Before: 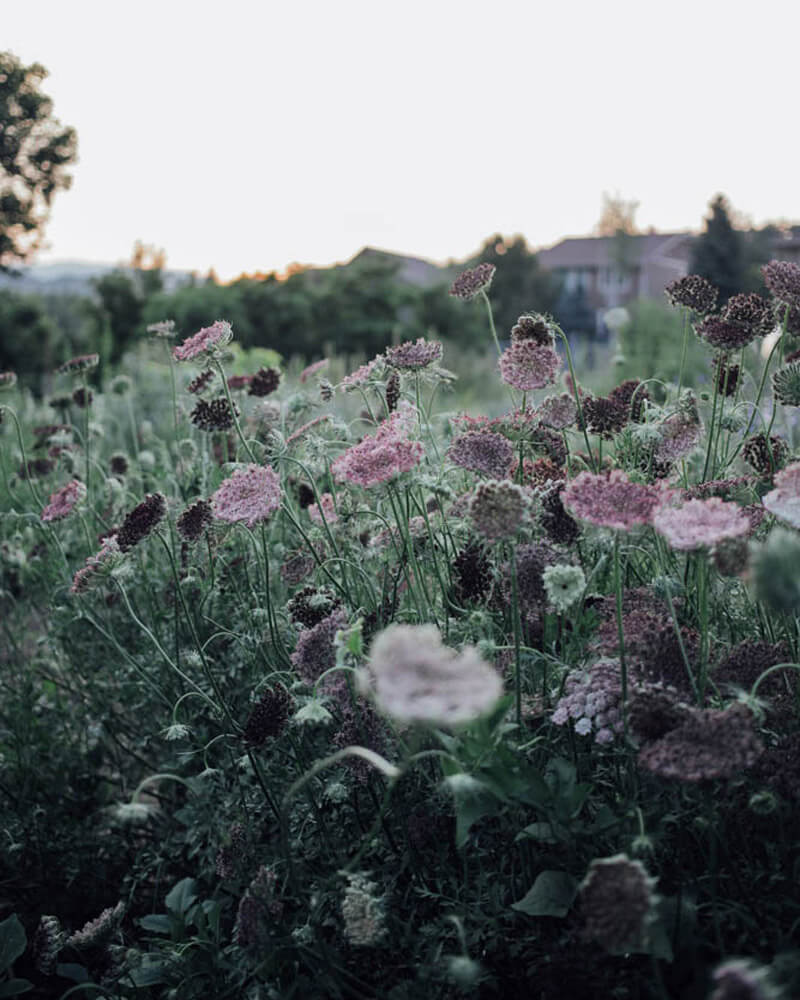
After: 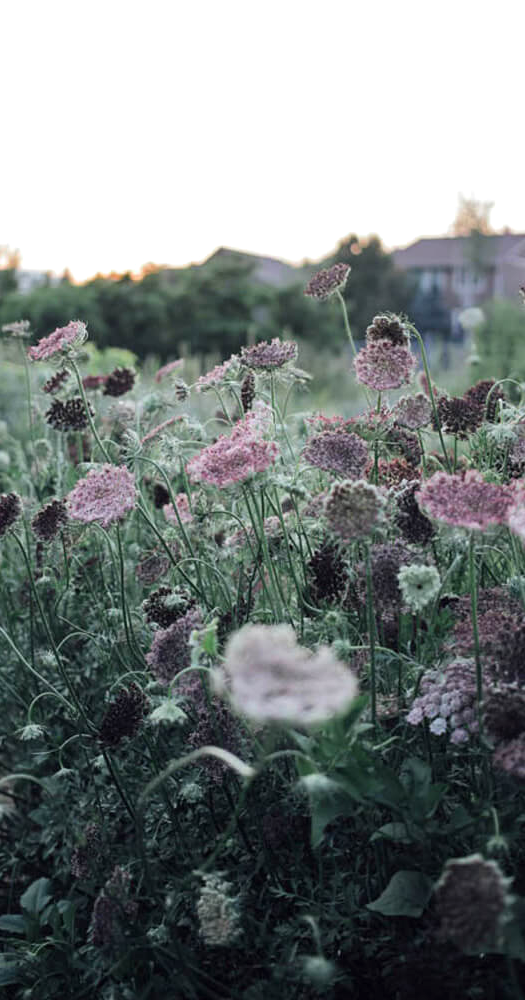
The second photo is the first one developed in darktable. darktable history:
exposure: black level correction 0, exposure 0.301 EV, compensate highlight preservation false
crop and rotate: left 18.341%, right 16.002%
